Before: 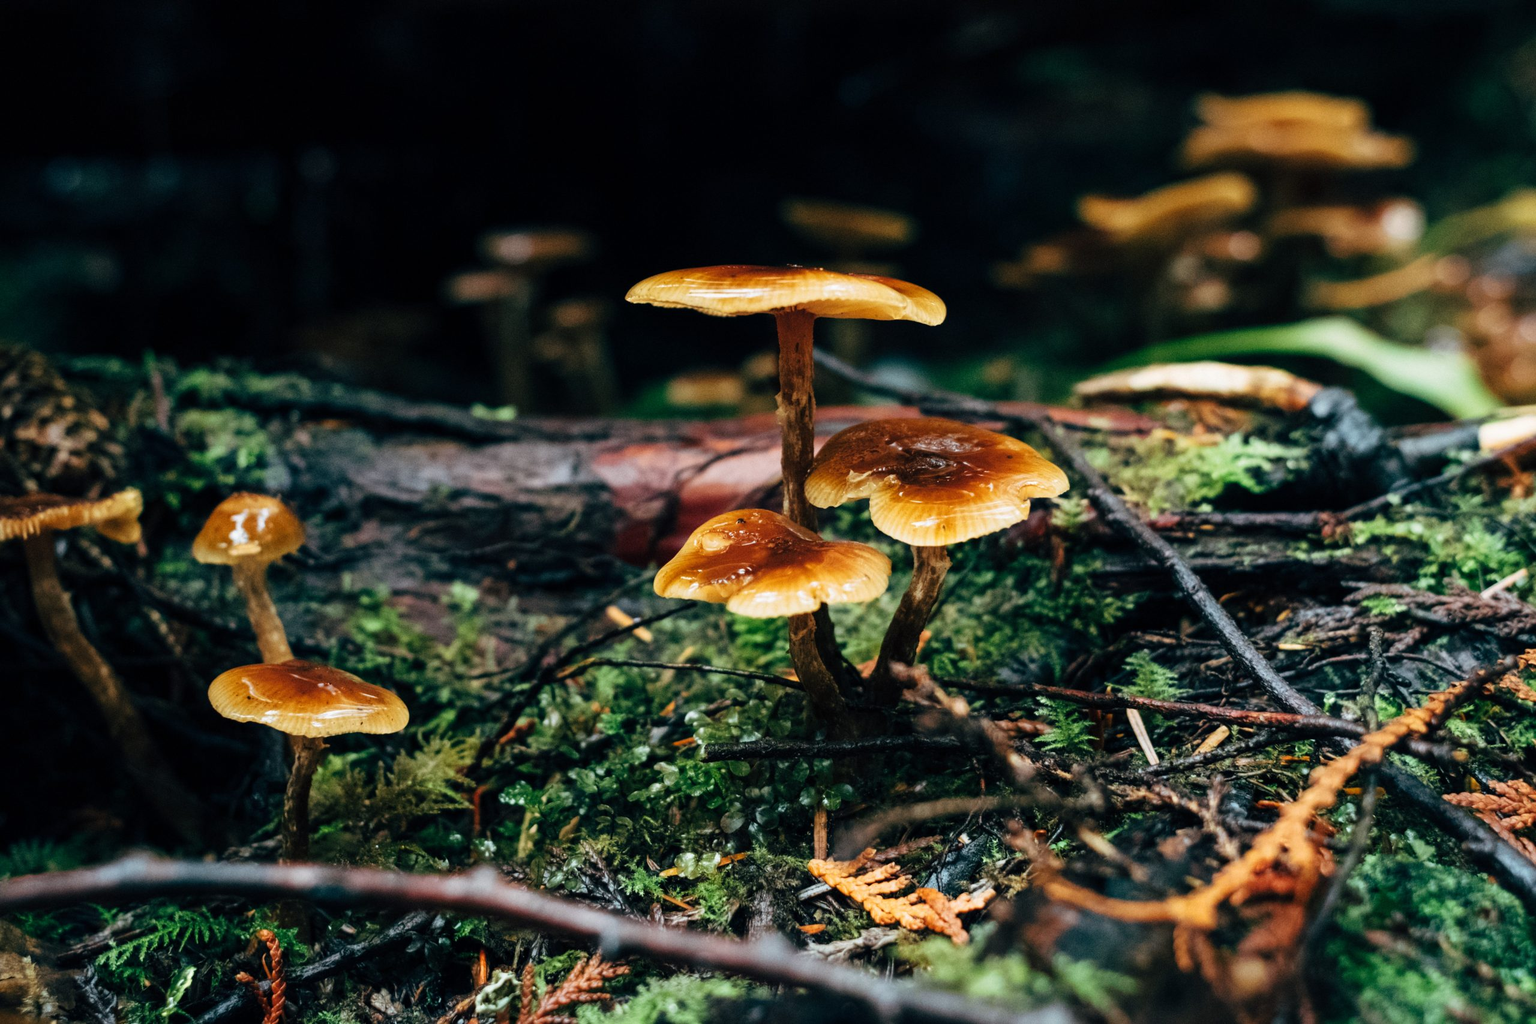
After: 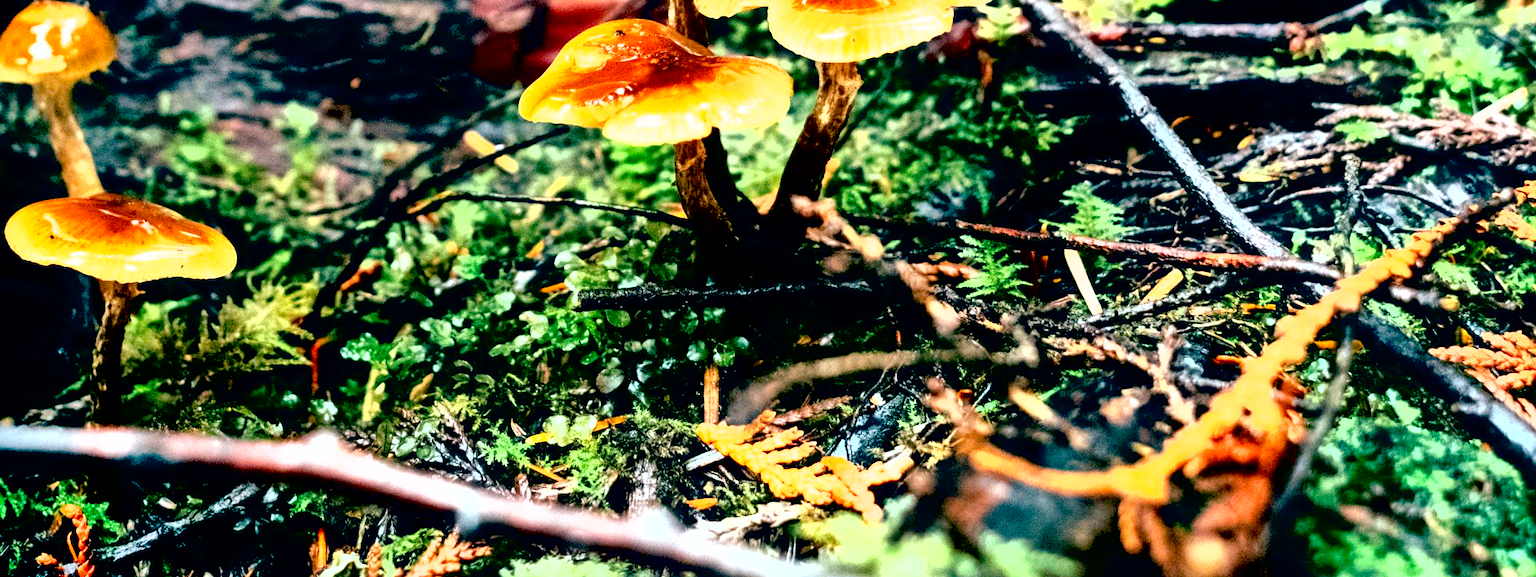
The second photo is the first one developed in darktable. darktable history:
exposure: black level correction 0.016, exposure 1.774 EV, compensate highlight preservation false
crop and rotate: left 13.306%, top 48.129%, bottom 2.928%
shadows and highlights: low approximation 0.01, soften with gaussian
